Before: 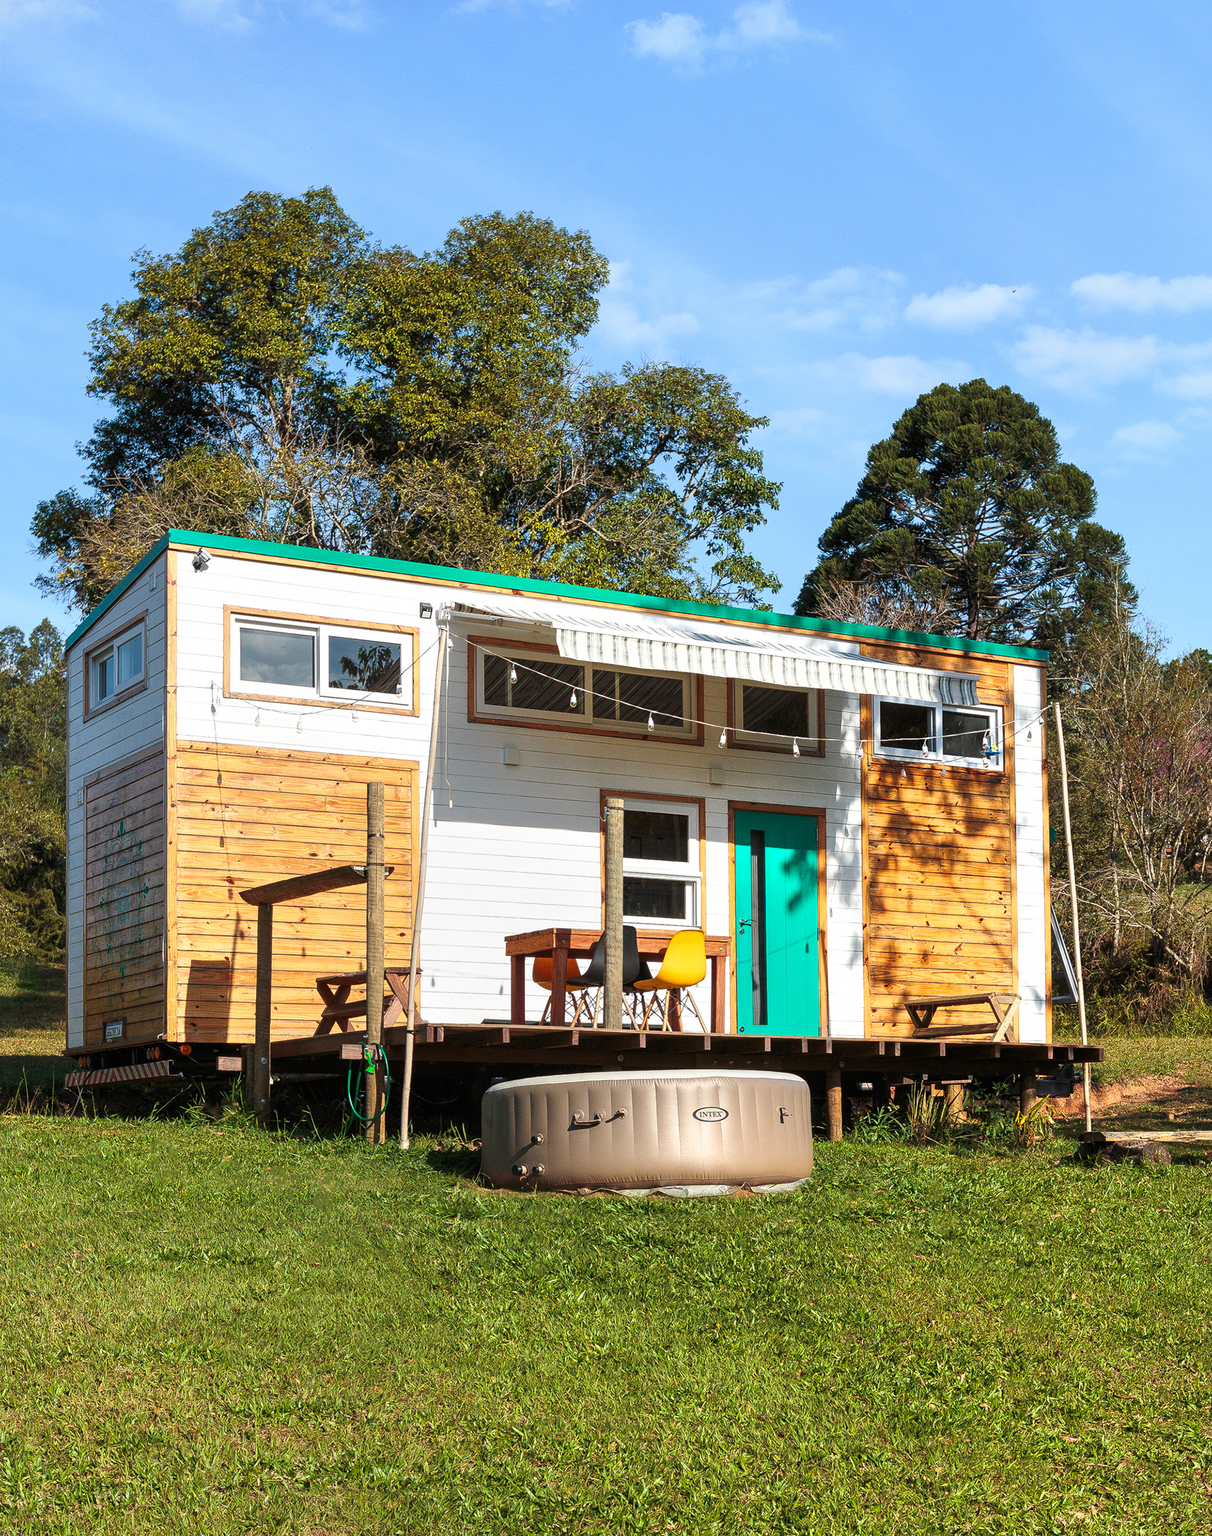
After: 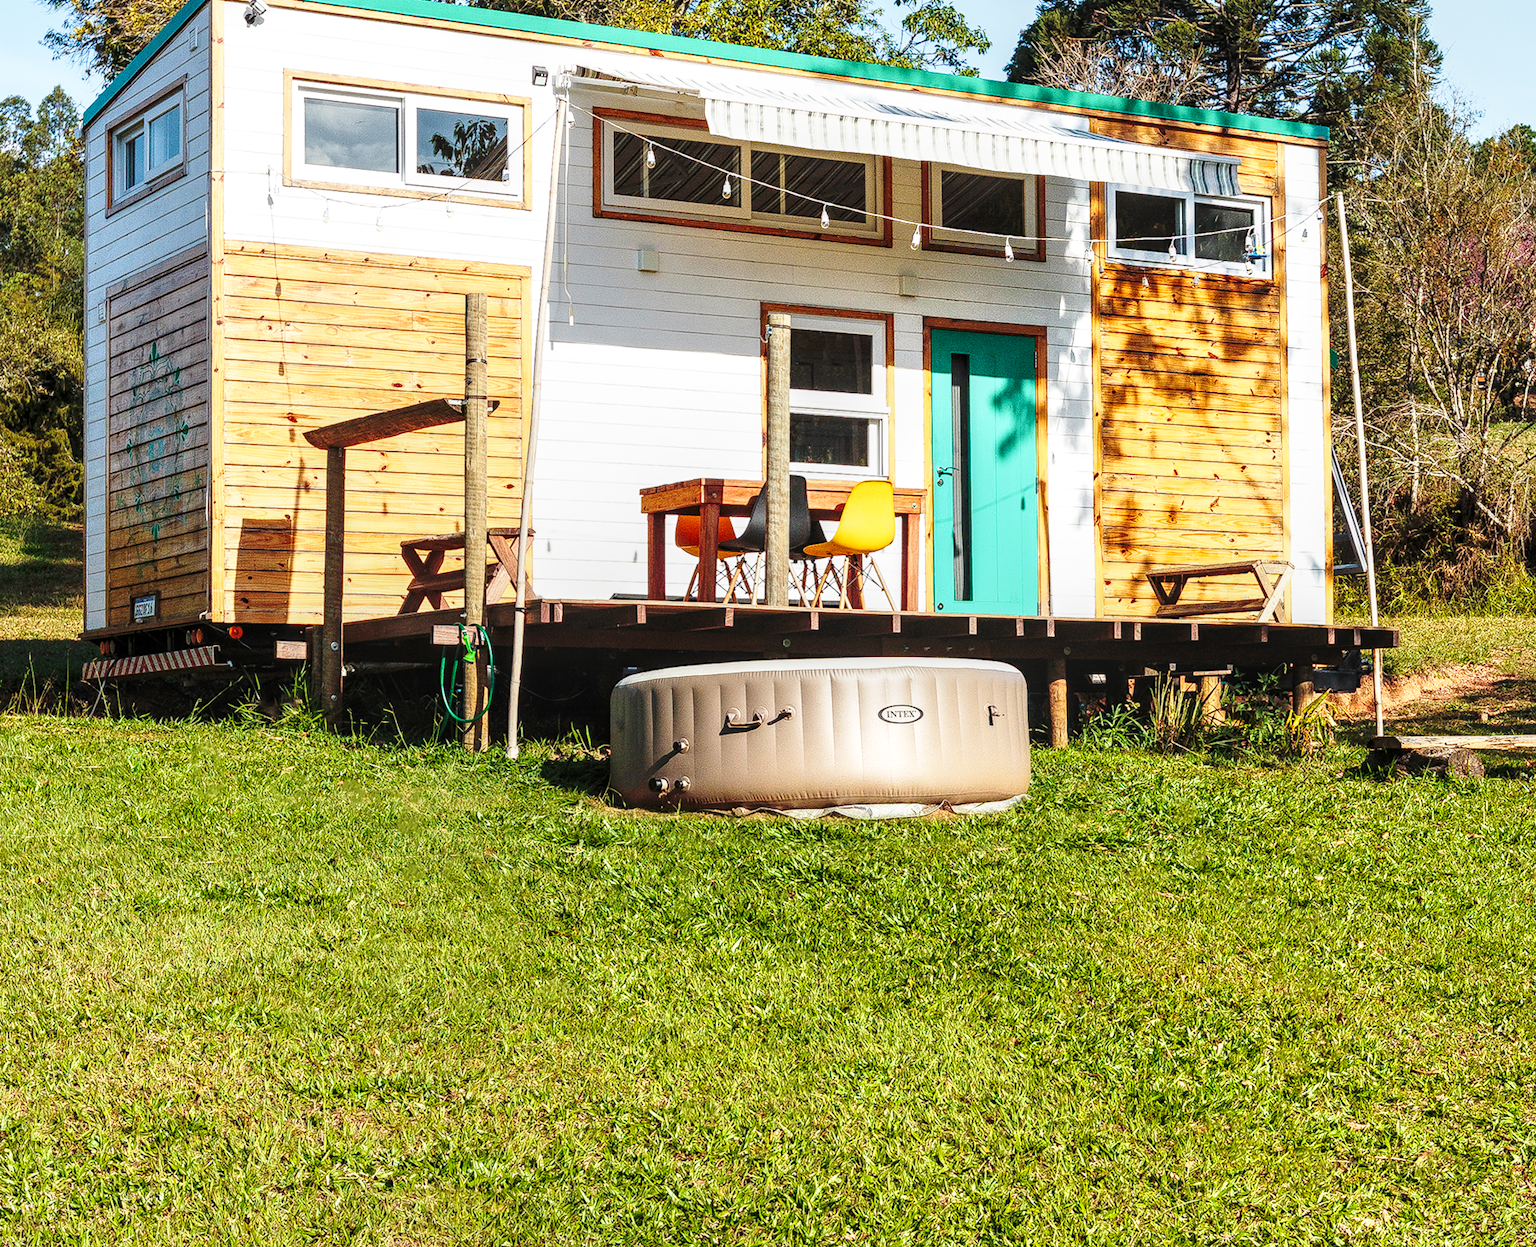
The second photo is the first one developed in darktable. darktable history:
base curve: curves: ch0 [(0, 0) (0.028, 0.03) (0.121, 0.232) (0.46, 0.748) (0.859, 0.968) (1, 1)], preserve colors none
local contrast: on, module defaults
crop and rotate: top 35.898%
